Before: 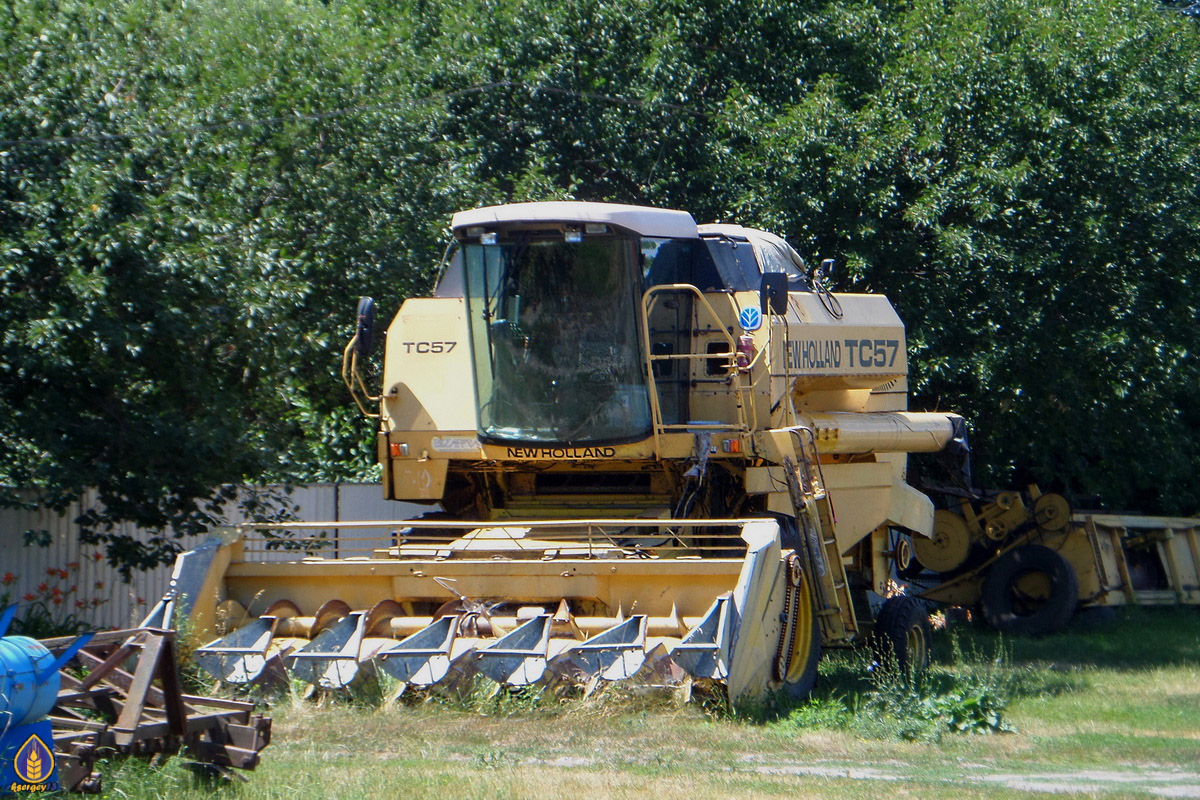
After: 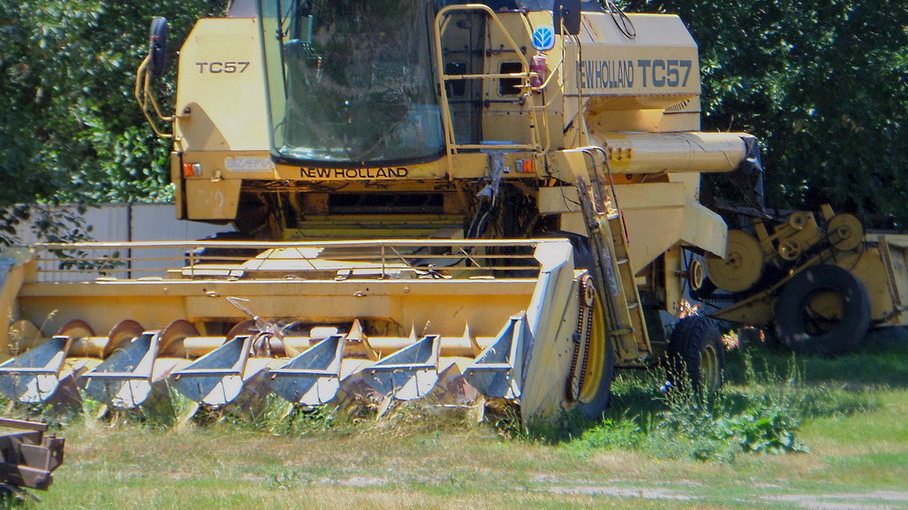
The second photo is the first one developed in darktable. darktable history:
contrast brightness saturation: contrast 0.03, brightness 0.06, saturation 0.13
crop and rotate: left 17.299%, top 35.115%, right 7.015%, bottom 1.024%
shadows and highlights: shadows 40, highlights -60
